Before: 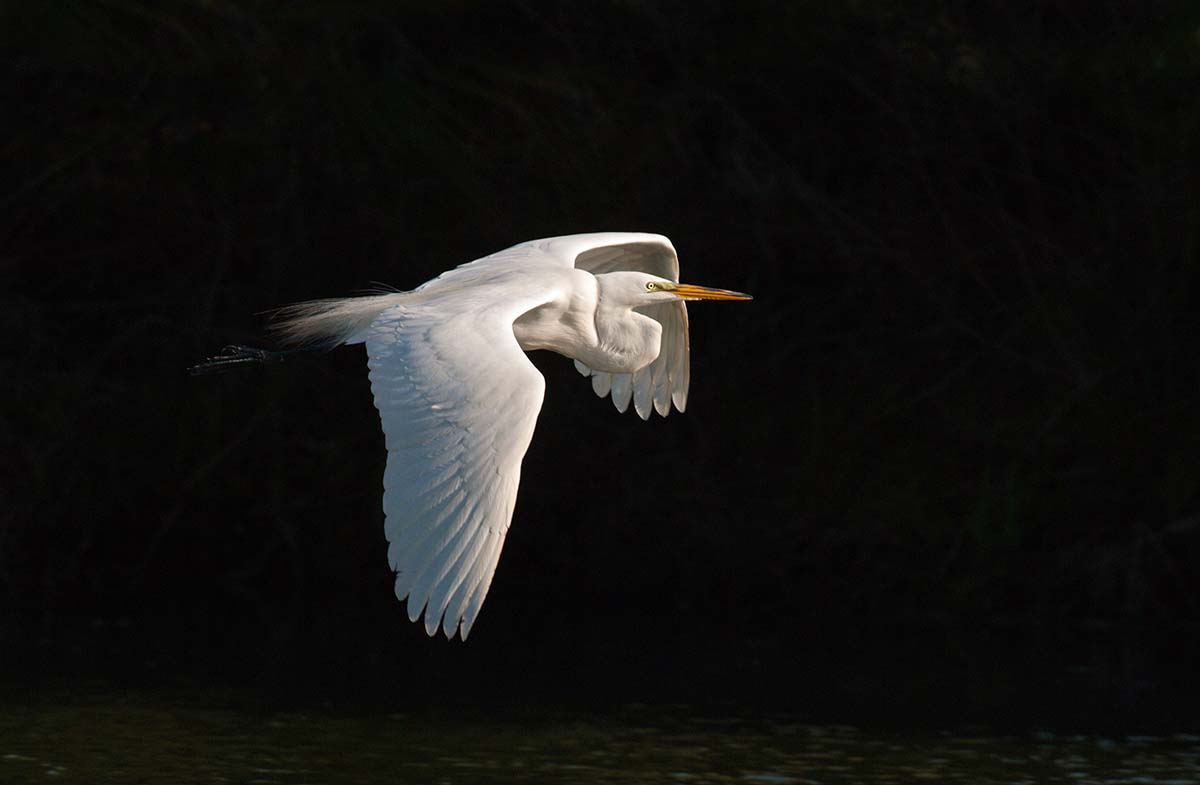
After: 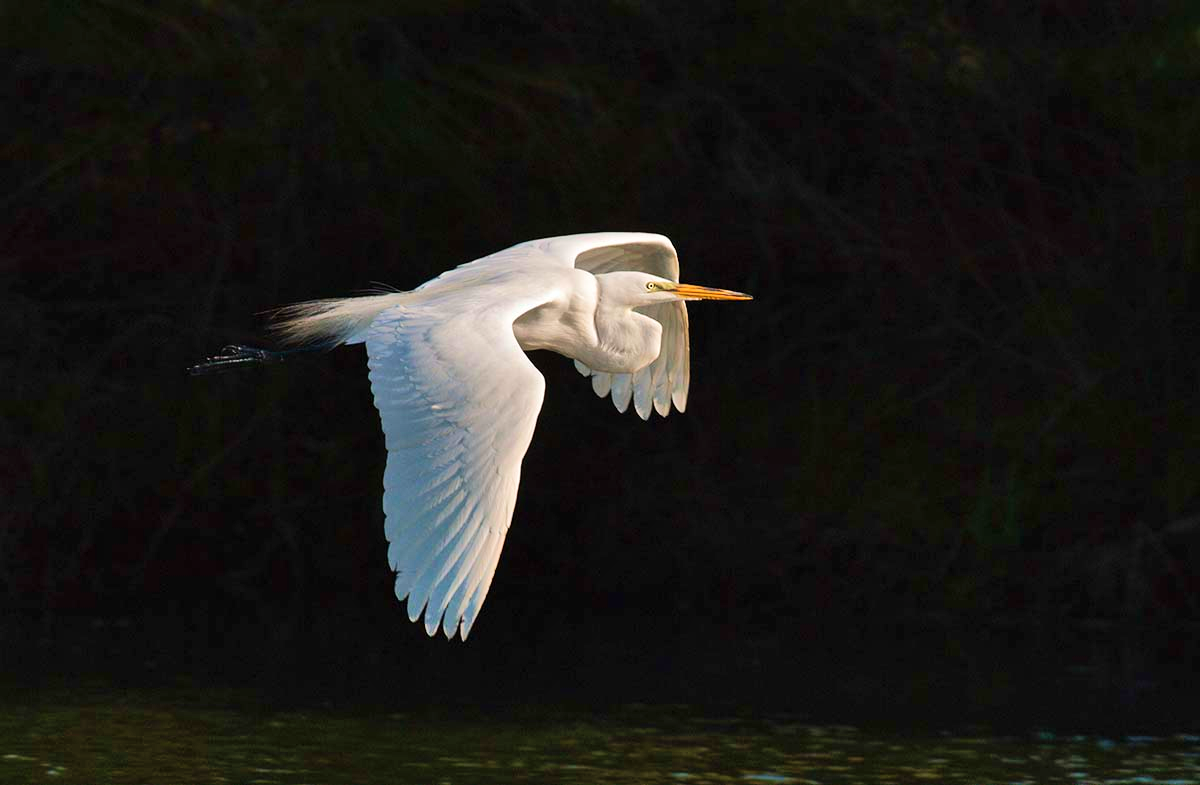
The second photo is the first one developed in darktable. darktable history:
velvia: strength 40%
shadows and highlights: soften with gaussian
